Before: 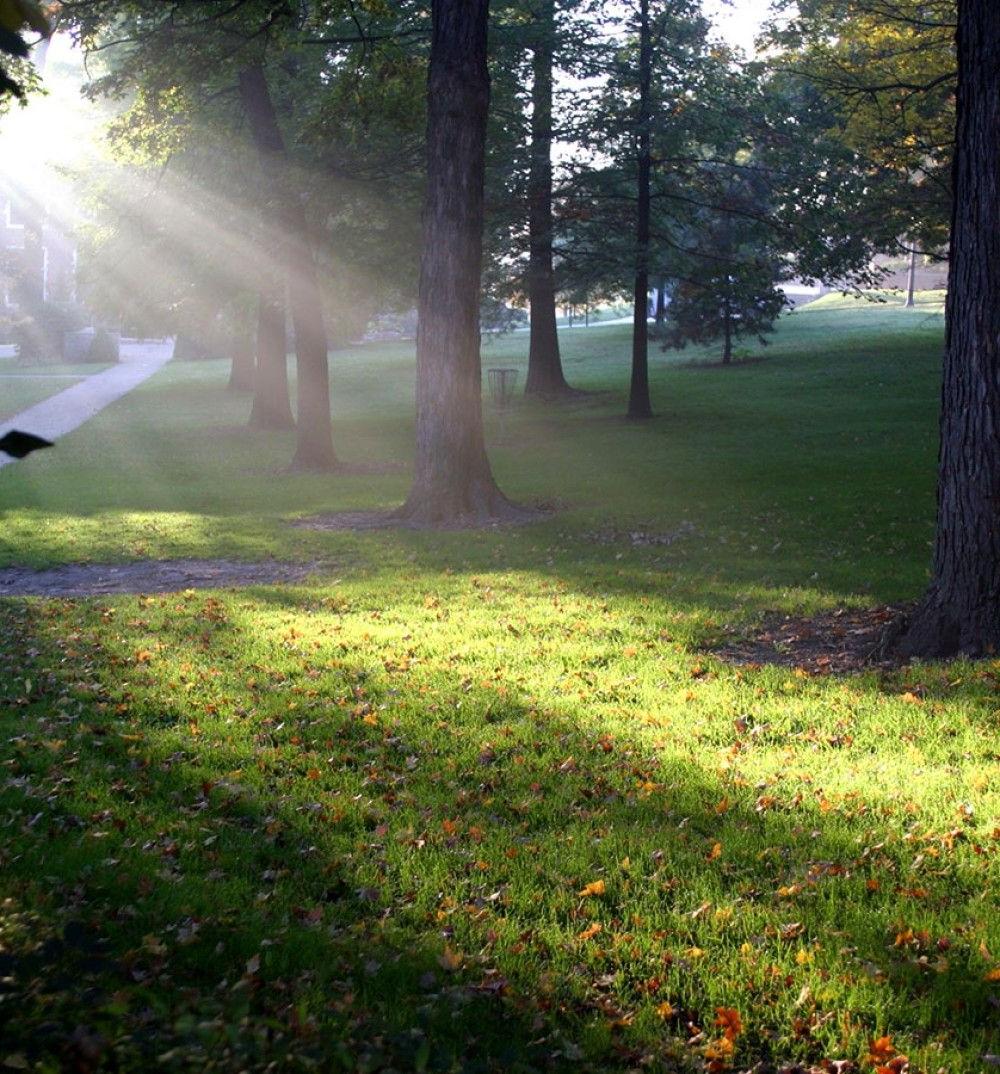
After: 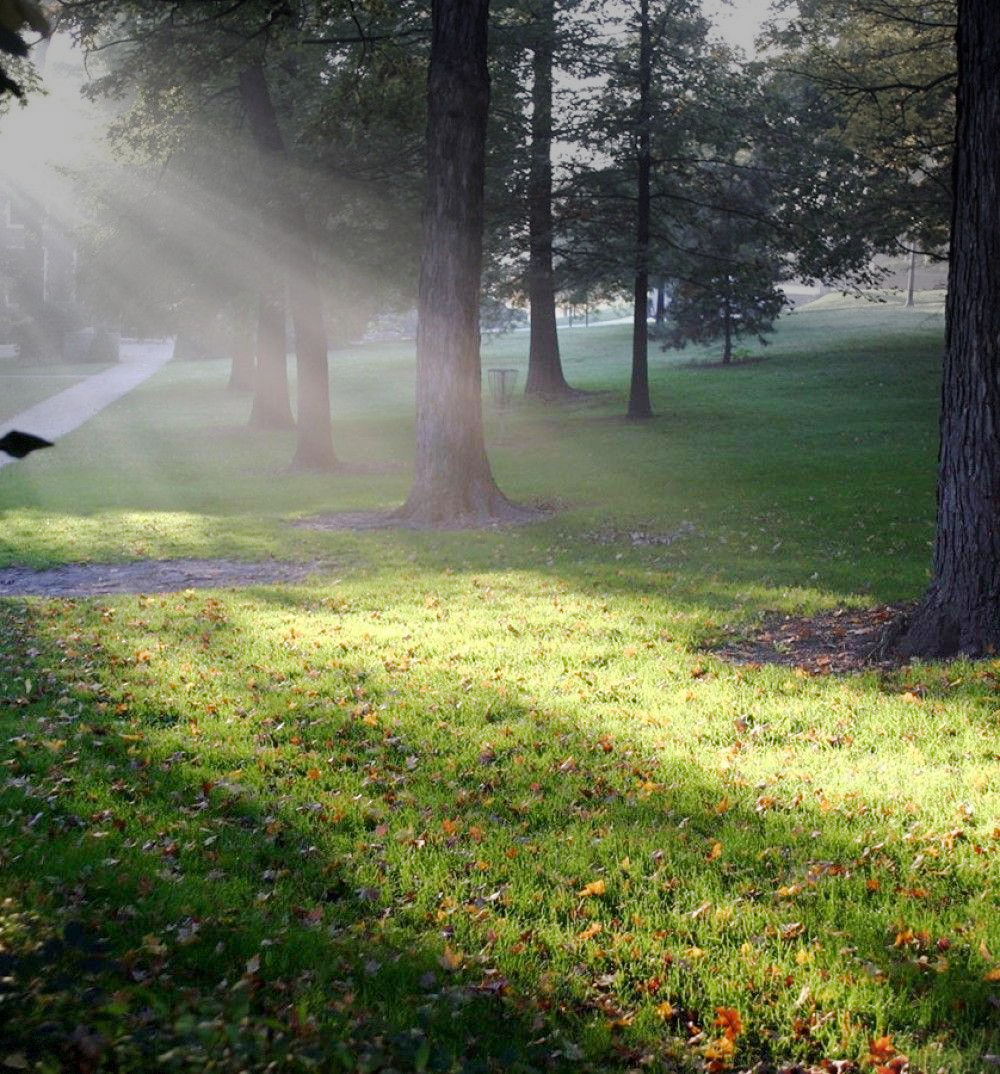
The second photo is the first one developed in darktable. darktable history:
base curve: curves: ch0 [(0, 0) (0.158, 0.273) (0.879, 0.895) (1, 1)], preserve colors none
vignetting: fall-off start 100.4%, center (-0.026, 0.401), width/height ratio 1.319, dithering 8-bit output, unbound false
